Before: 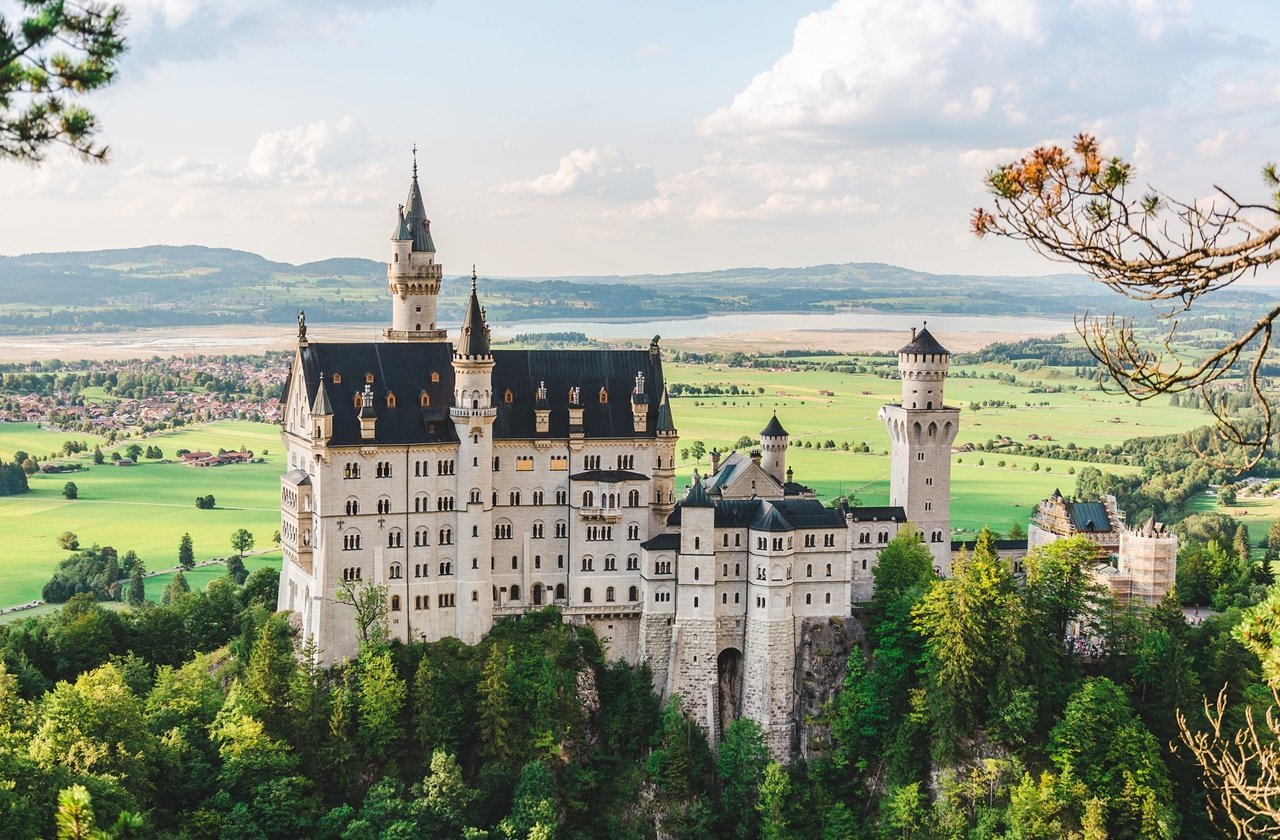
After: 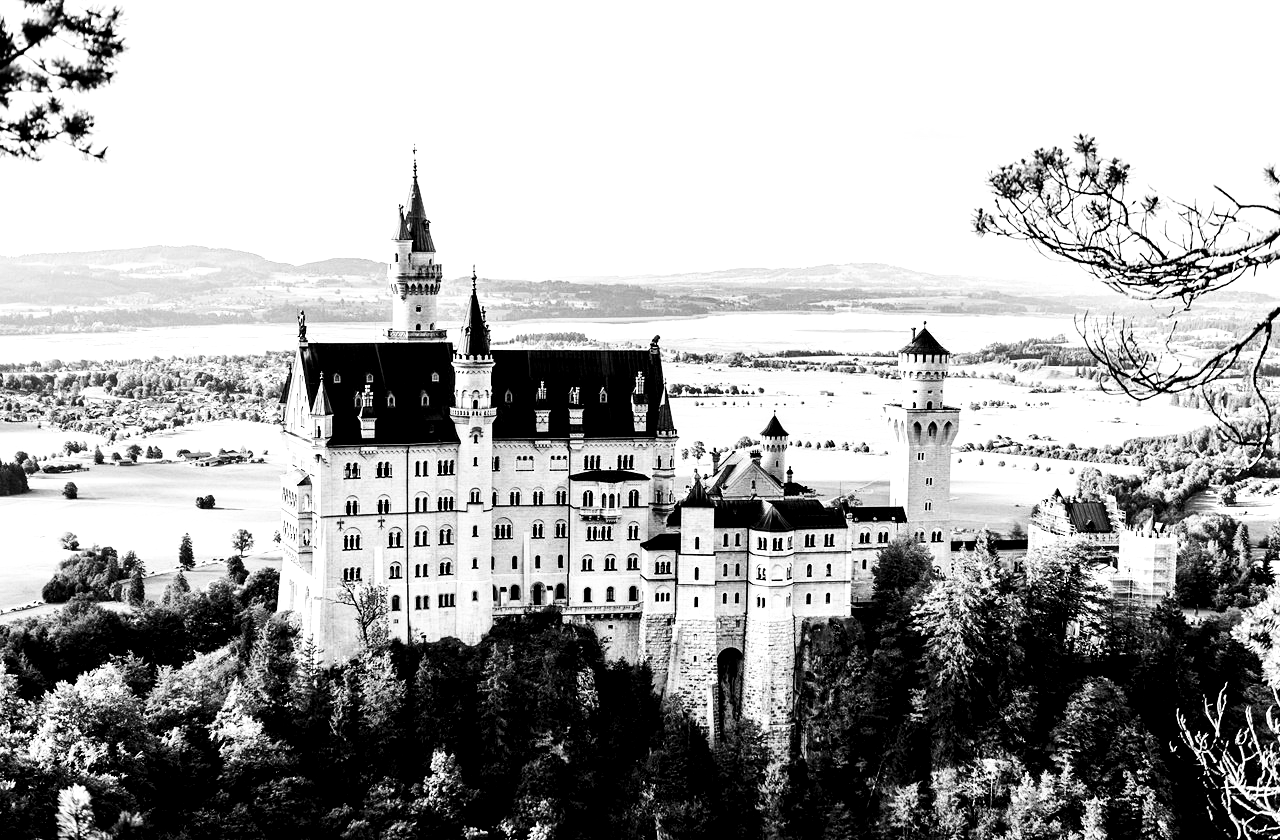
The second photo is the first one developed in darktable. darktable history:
levels: levels [0.062, 0.494, 0.925]
contrast brightness saturation: contrast -0.033, brightness -0.577, saturation -1
base curve: curves: ch0 [(0, 0) (0.007, 0.004) (0.027, 0.03) (0.046, 0.07) (0.207, 0.54) (0.442, 0.872) (0.673, 0.972) (1, 1)], preserve colors none
